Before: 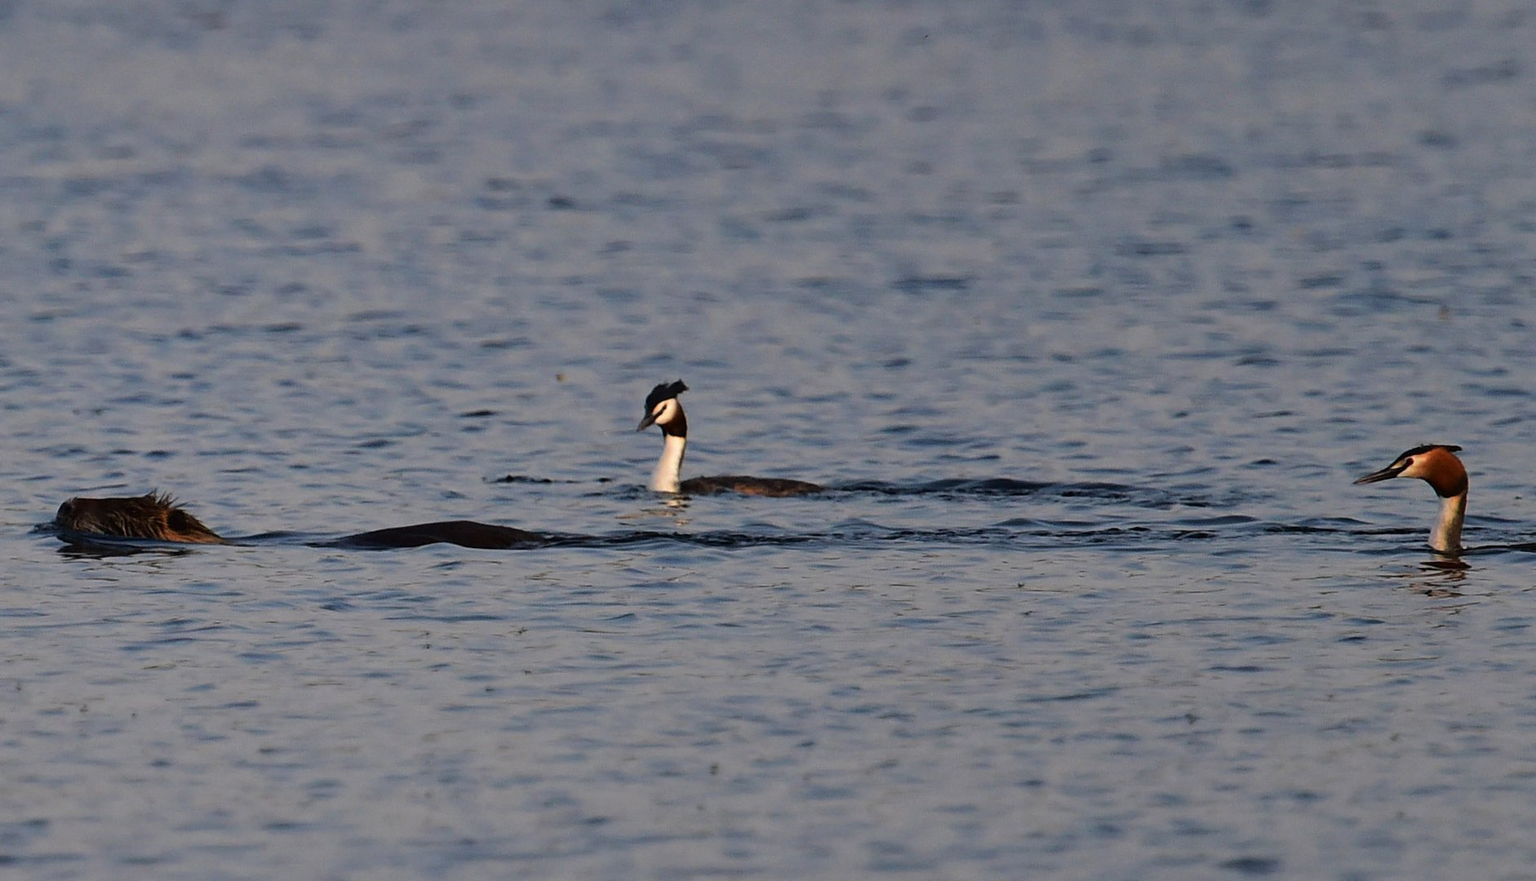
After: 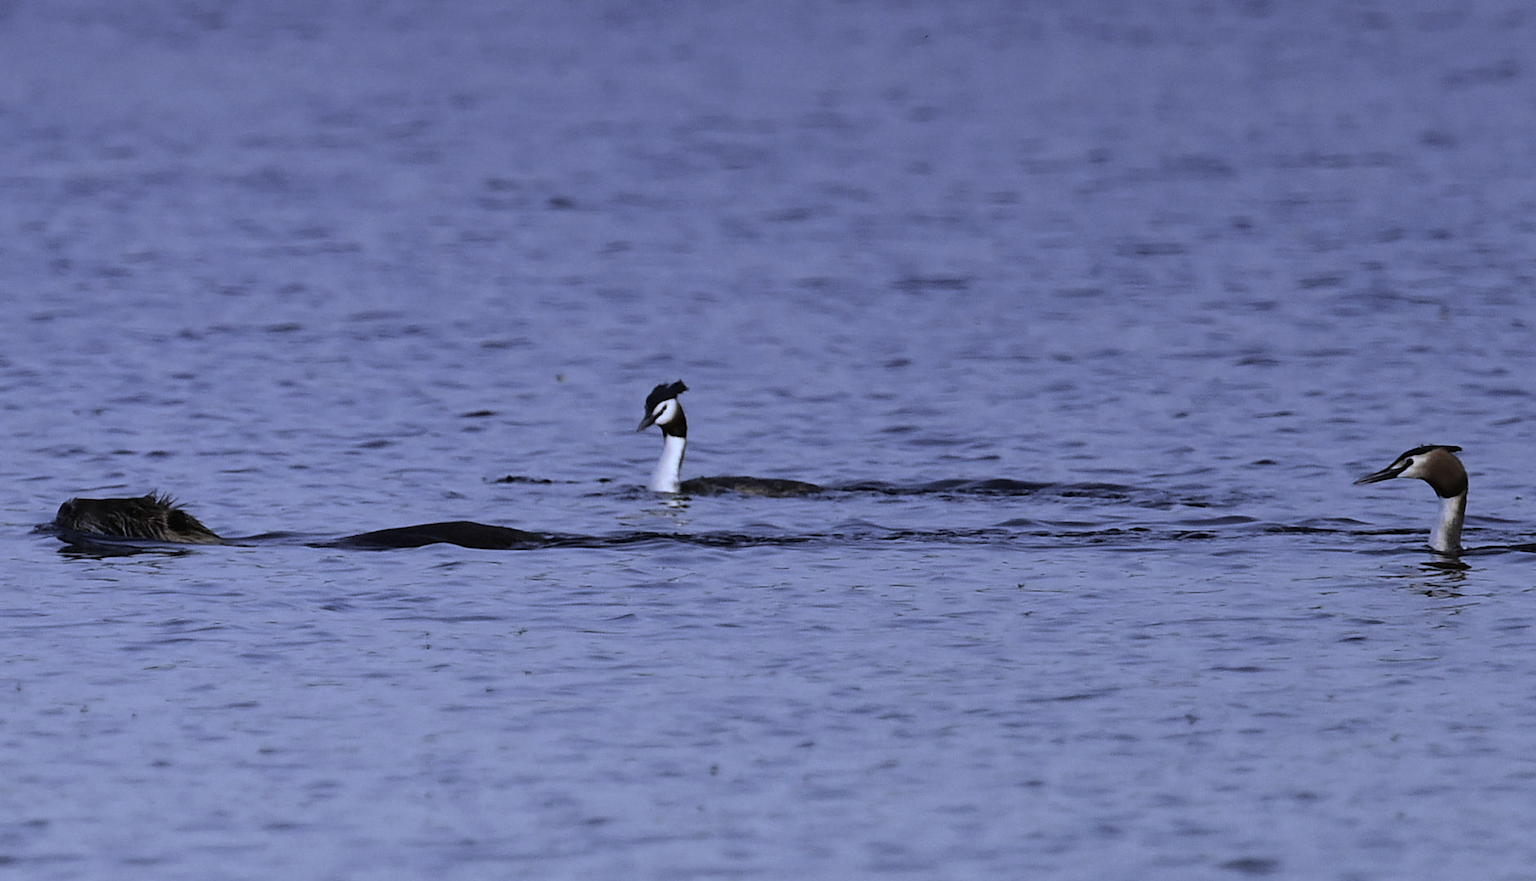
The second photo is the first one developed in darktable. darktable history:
graduated density: hue 238.83°, saturation 50%
exposure: exposure 0.566 EV, compensate highlight preservation false
white balance: red 0.766, blue 1.537
color zones: curves: ch0 [(0, 0.487) (0.241, 0.395) (0.434, 0.373) (0.658, 0.412) (0.838, 0.487)]; ch1 [(0, 0) (0.053, 0.053) (0.211, 0.202) (0.579, 0.259) (0.781, 0.241)]
